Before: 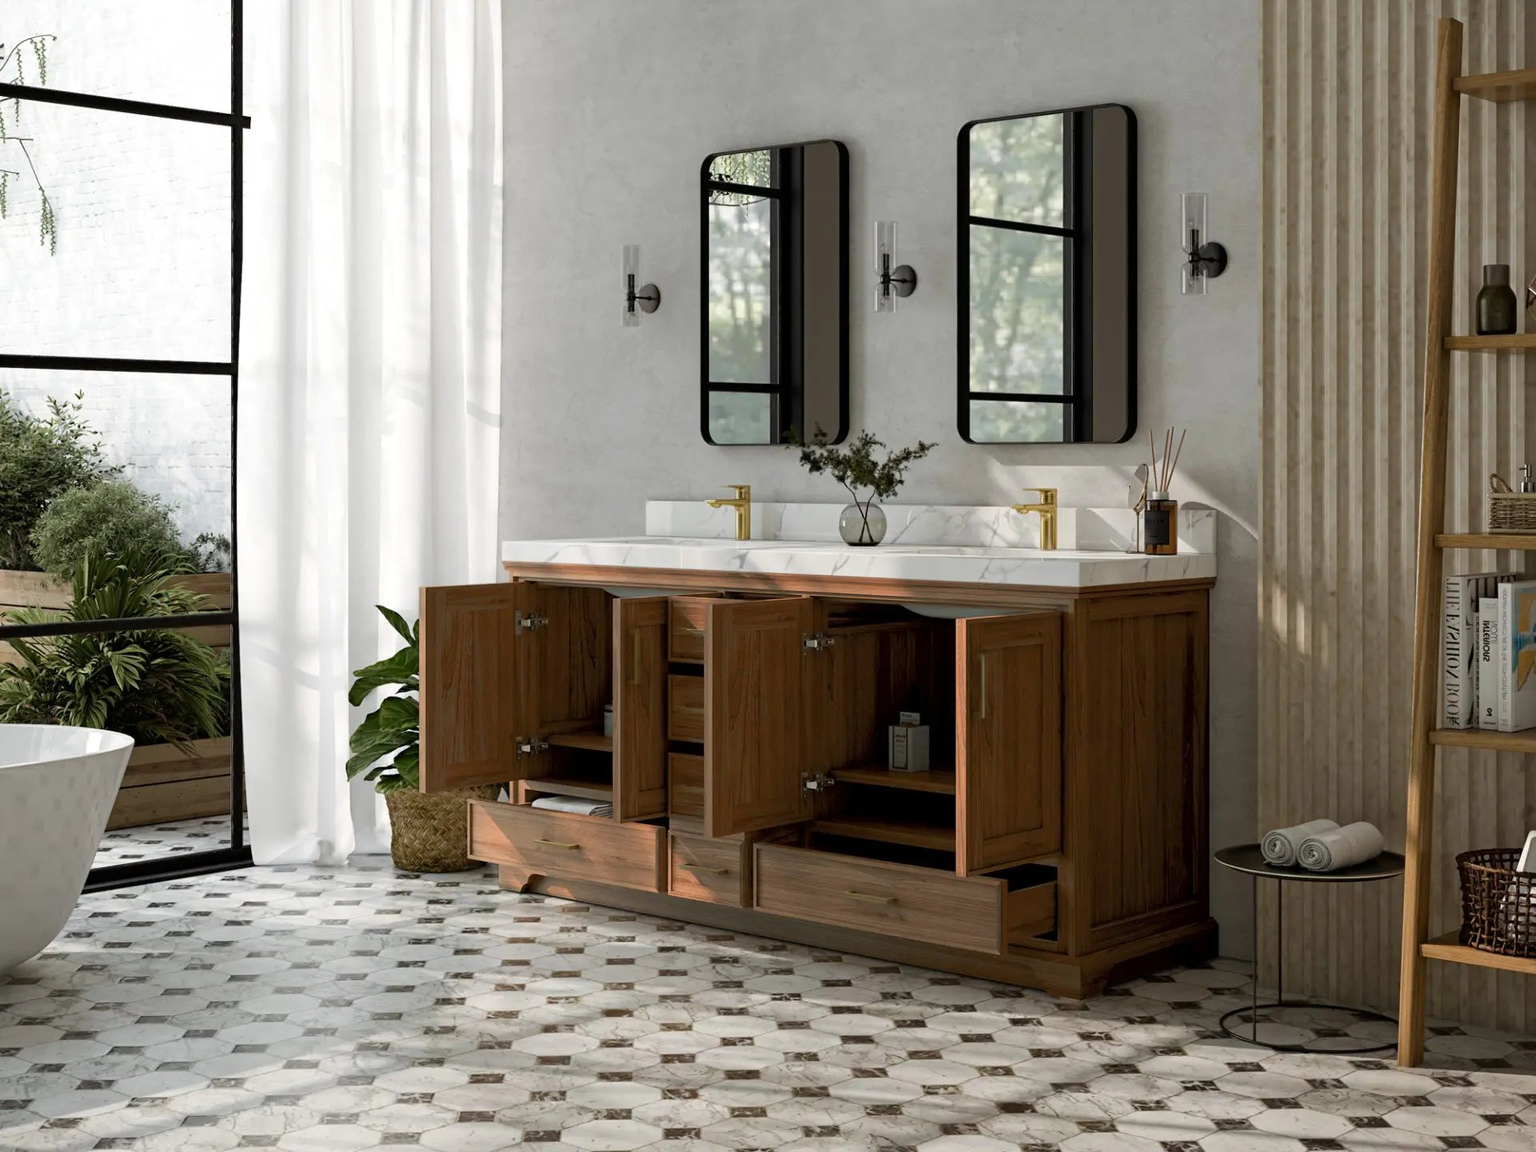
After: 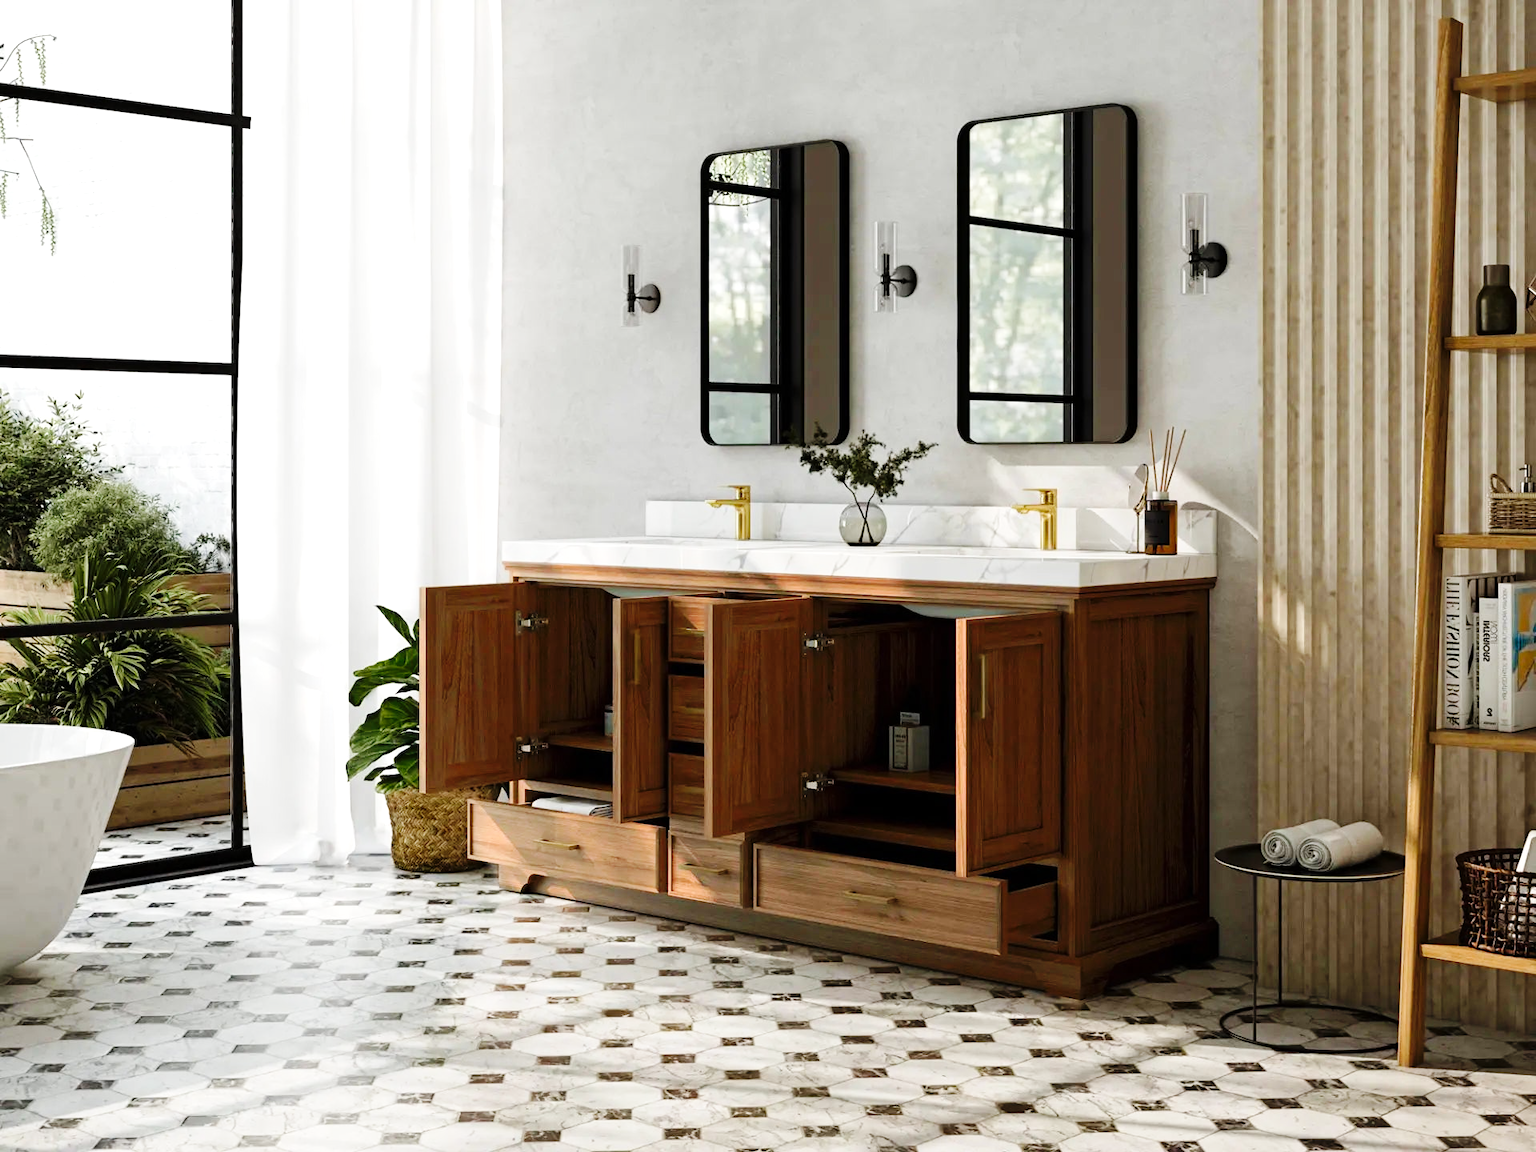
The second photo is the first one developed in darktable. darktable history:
base curve: curves: ch0 [(0, 0) (0.036, 0.025) (0.121, 0.166) (0.206, 0.329) (0.605, 0.79) (1, 1)], preserve colors none
exposure: exposure 0.297 EV, compensate exposure bias true, compensate highlight preservation false
